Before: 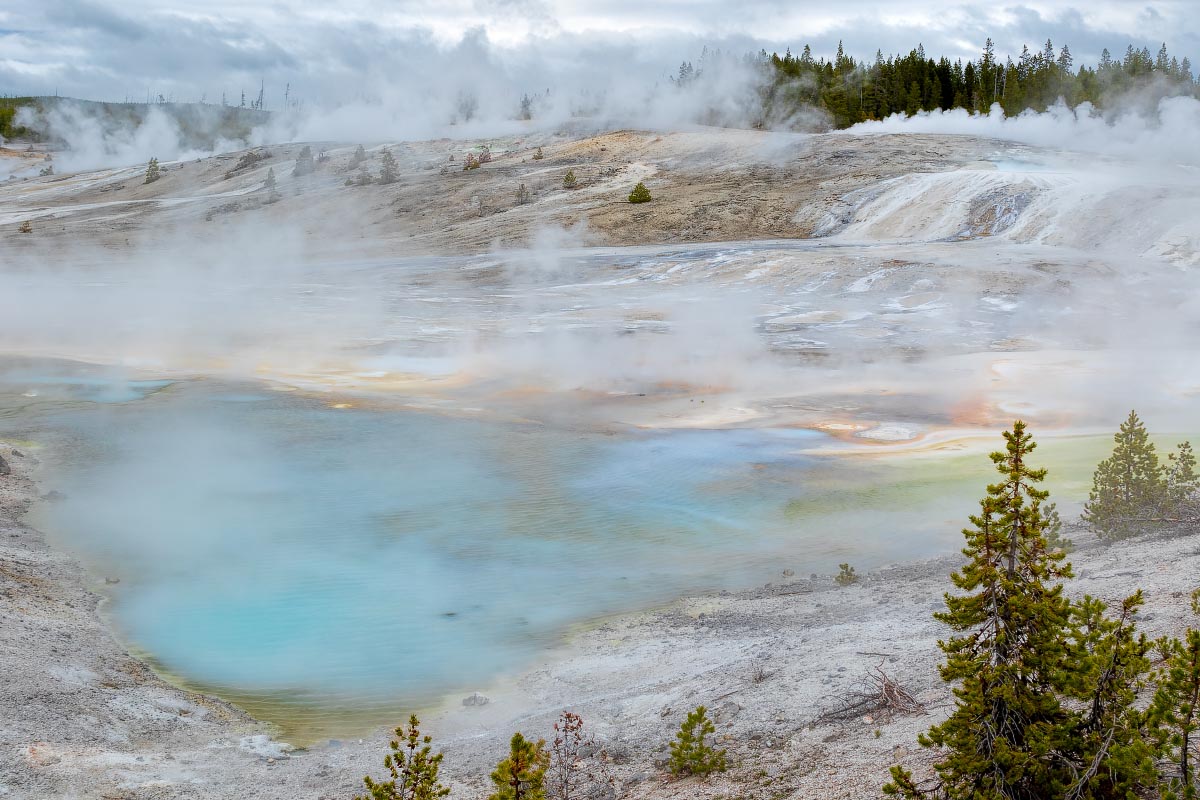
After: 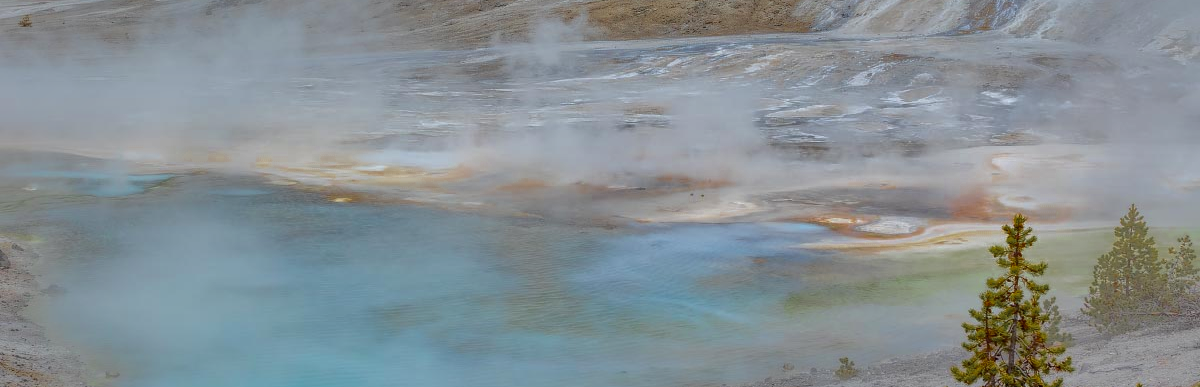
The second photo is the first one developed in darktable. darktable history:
color zones: curves: ch0 [(0.11, 0.396) (0.195, 0.36) (0.25, 0.5) (0.303, 0.412) (0.357, 0.544) (0.75, 0.5) (0.967, 0.328)]; ch1 [(0, 0.468) (0.112, 0.512) (0.202, 0.6) (0.25, 0.5) (0.307, 0.352) (0.357, 0.544) (0.75, 0.5) (0.963, 0.524)]
shadows and highlights: shadows 38.5, highlights -73.88
crop and rotate: top 25.753%, bottom 25.781%
